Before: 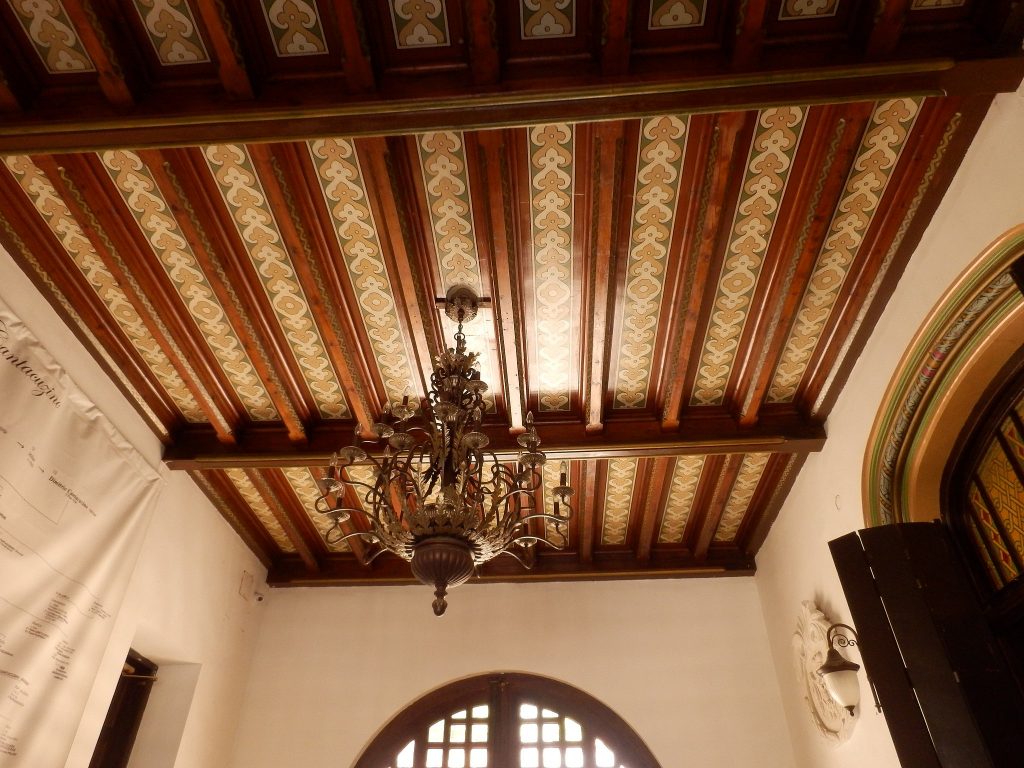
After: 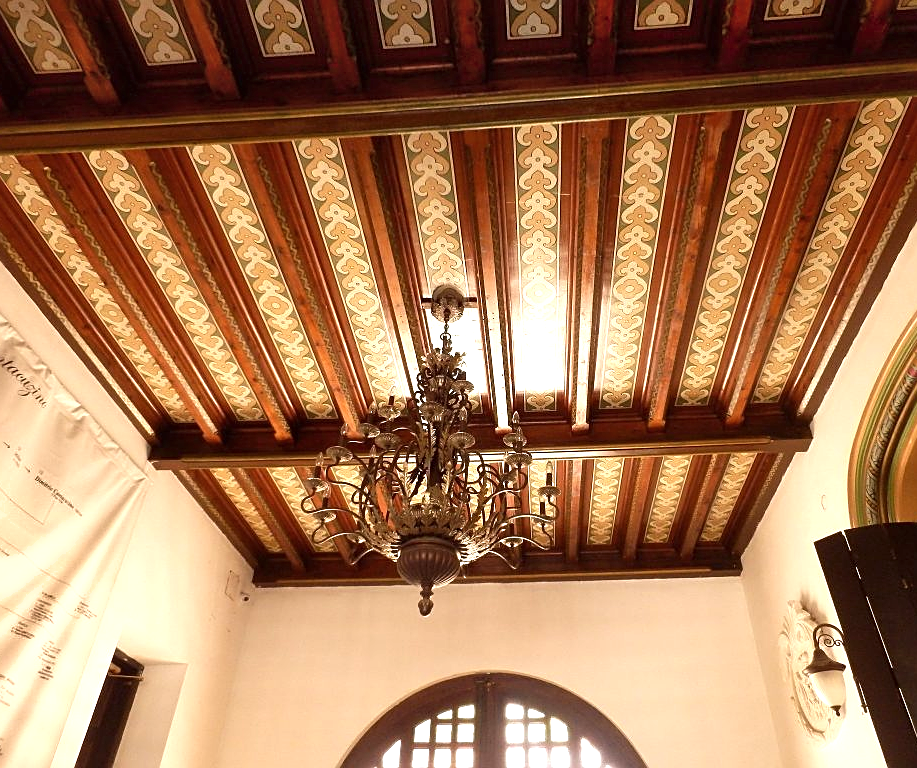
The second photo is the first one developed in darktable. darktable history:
exposure: exposure 0.601 EV, compensate highlight preservation false
sharpen: on, module defaults
shadows and highlights: radius 45.81, white point adjustment 6.47, compress 79.84%, soften with gaussian
crop and rotate: left 1.374%, right 8.997%
